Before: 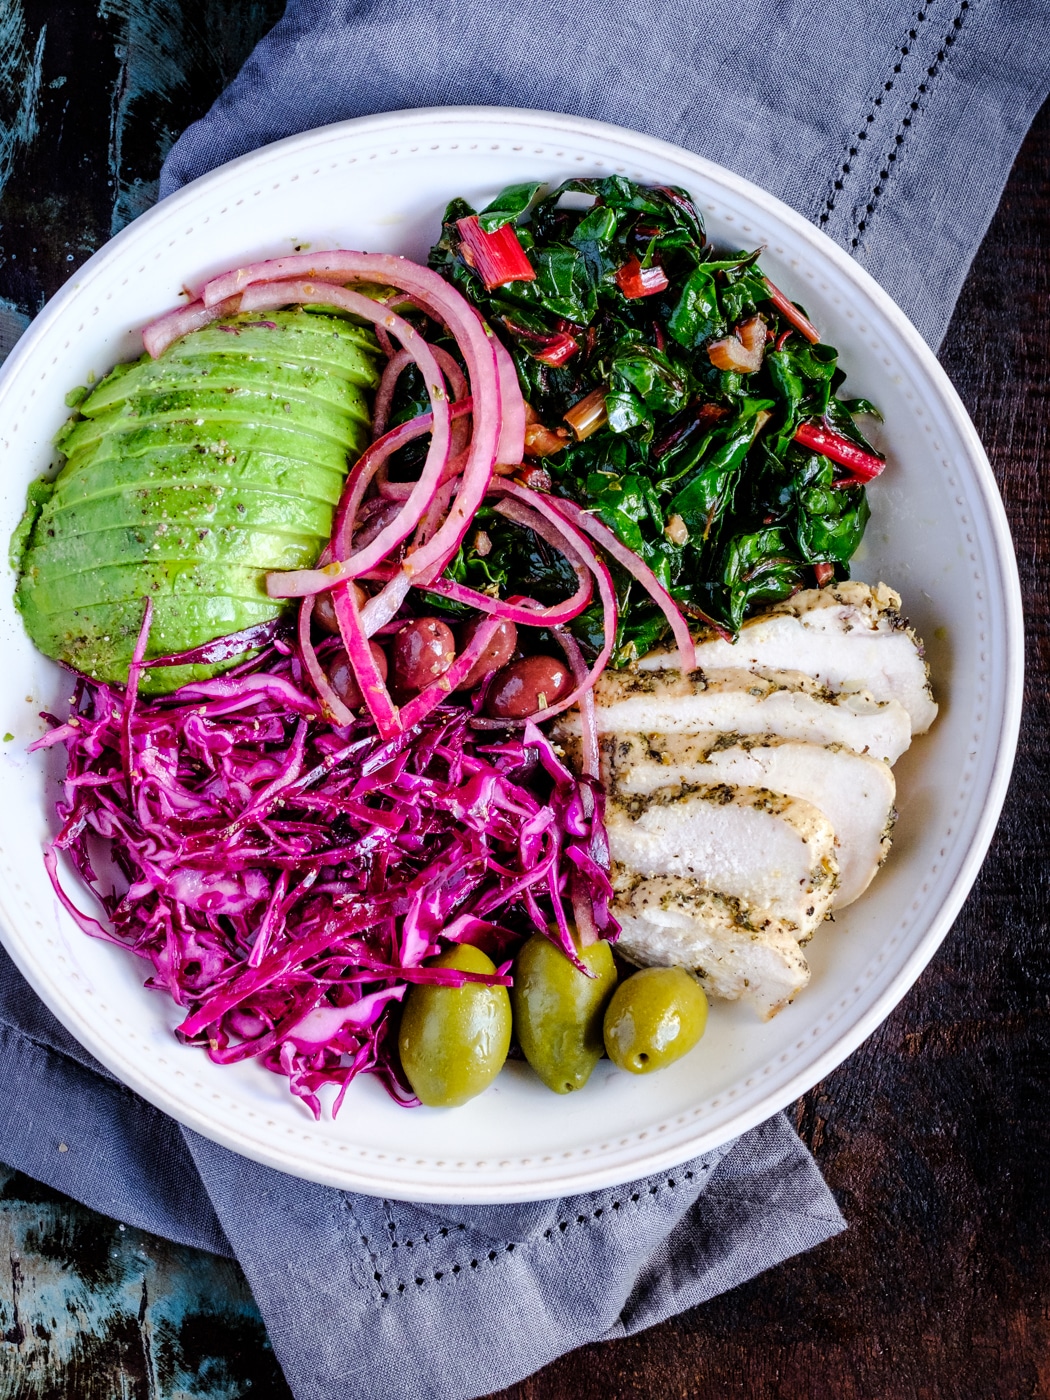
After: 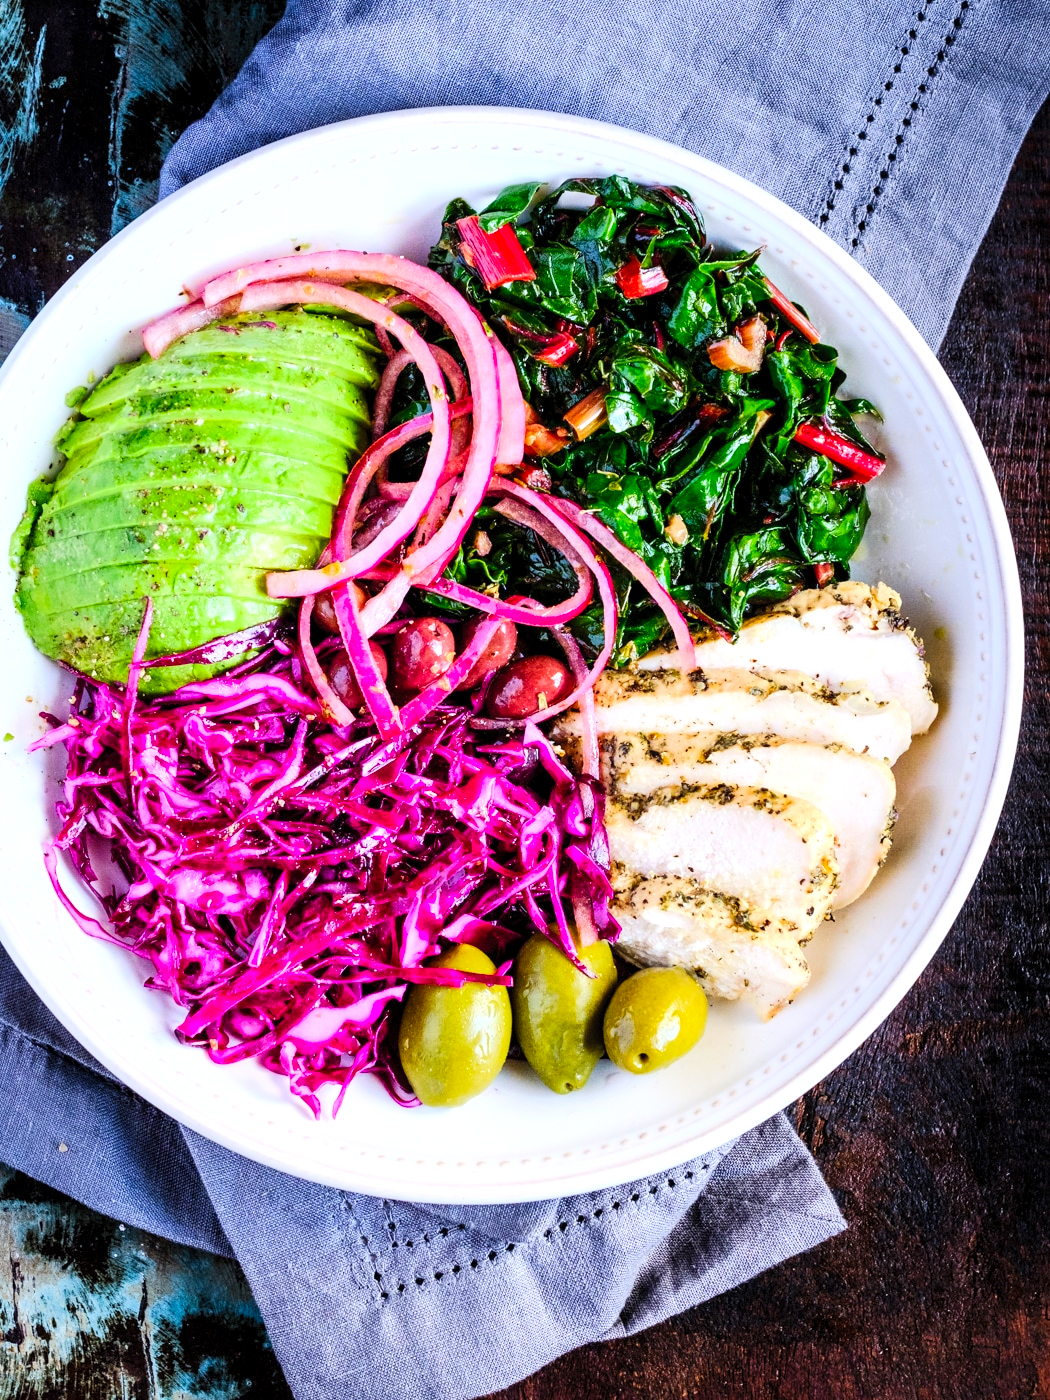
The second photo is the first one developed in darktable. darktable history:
local contrast: highlights 106%, shadows 100%, detail 119%, midtone range 0.2
contrast brightness saturation: contrast 0.243, brightness 0.244, saturation 0.394
